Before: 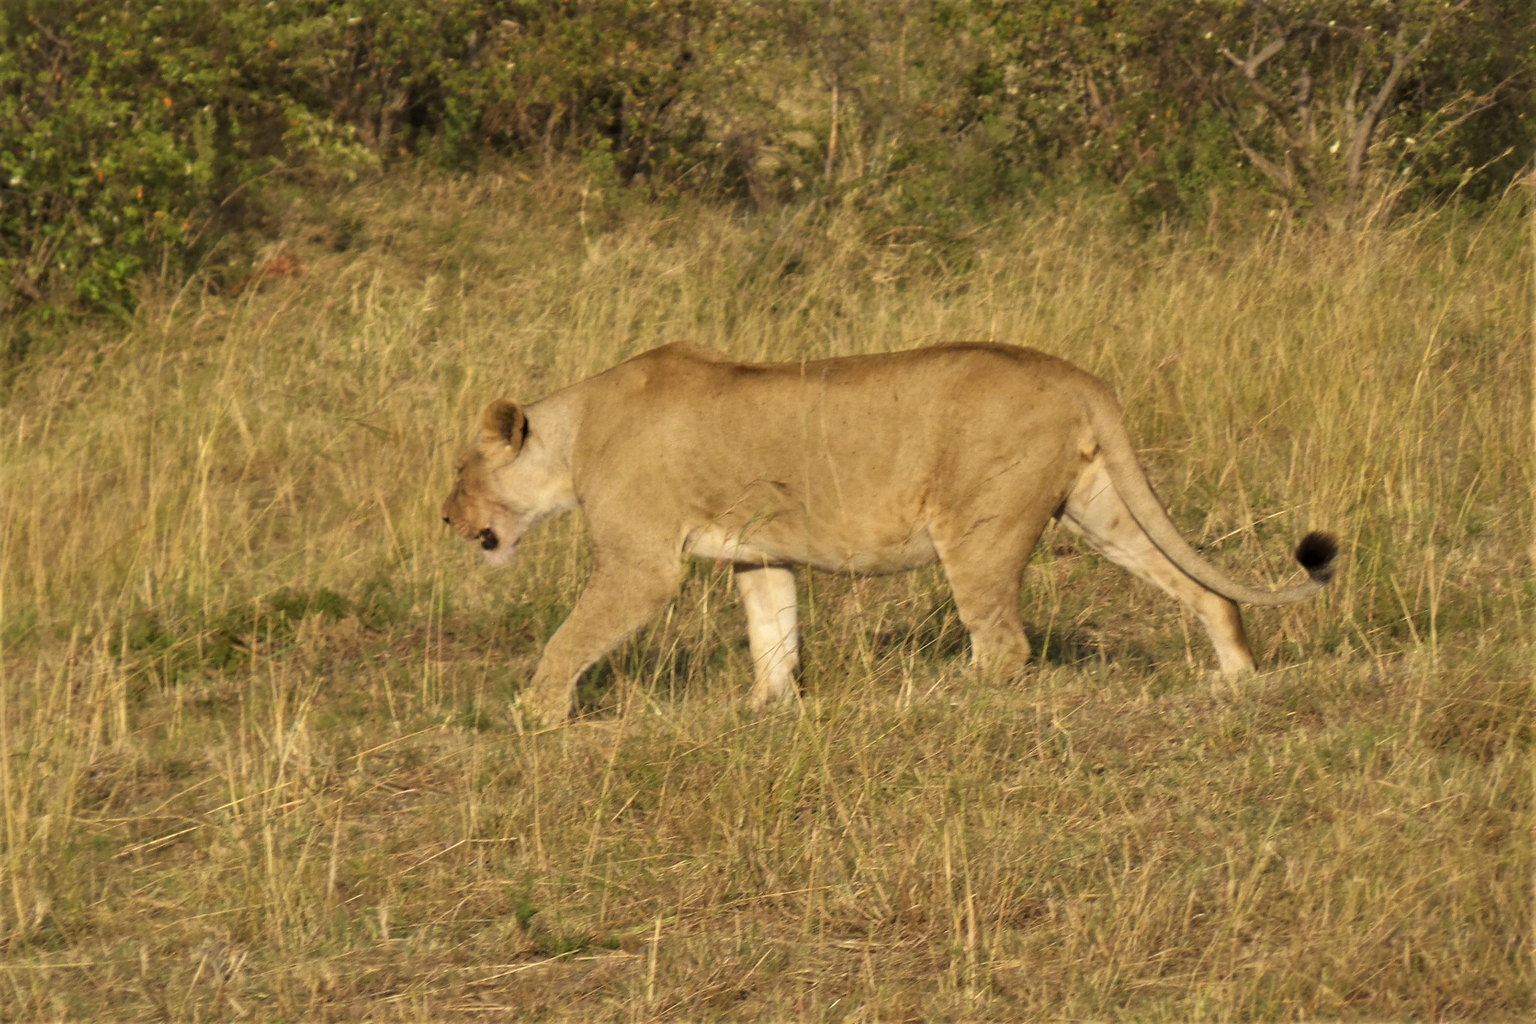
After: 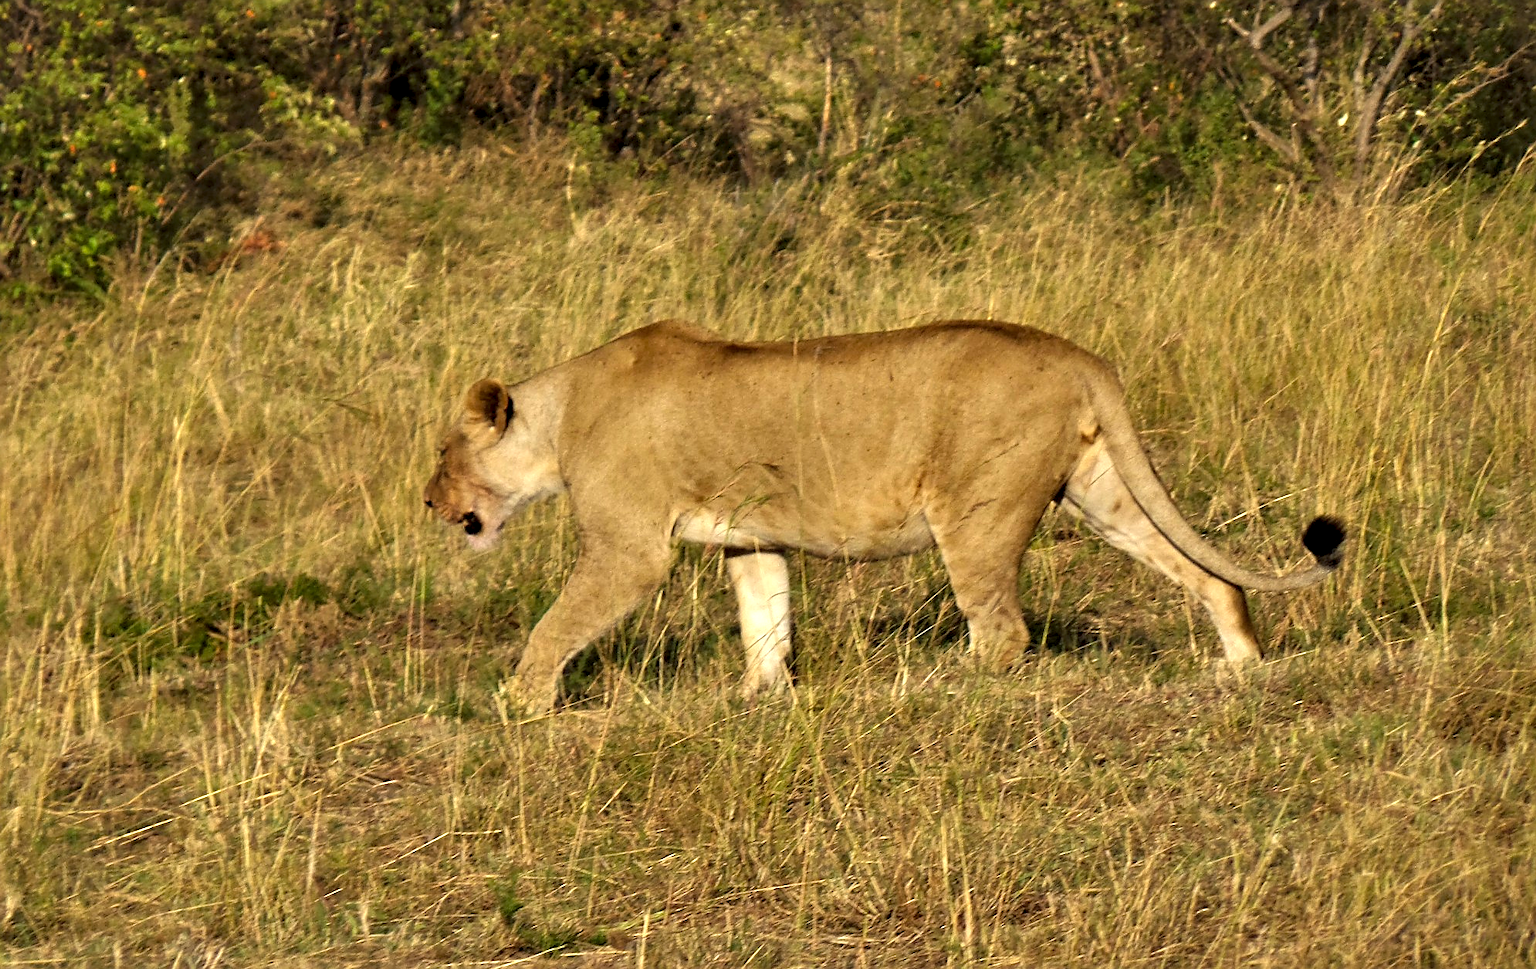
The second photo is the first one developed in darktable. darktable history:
color correction: highlights b* 0.043, saturation 1.14
sharpen: on, module defaults
crop: left 1.998%, top 3.022%, right 0.808%, bottom 4.933%
contrast equalizer: octaves 7, y [[0.6 ×6], [0.55 ×6], [0 ×6], [0 ×6], [0 ×6]]
